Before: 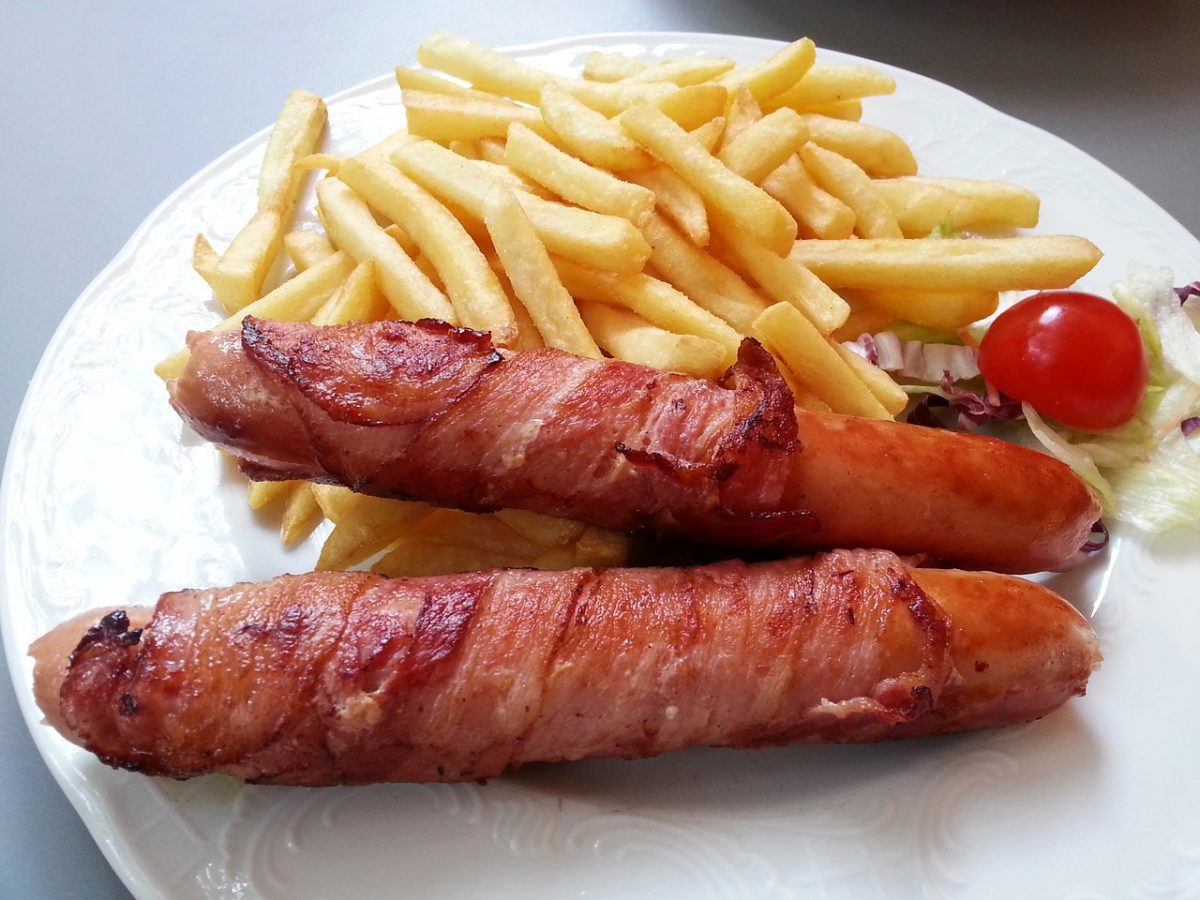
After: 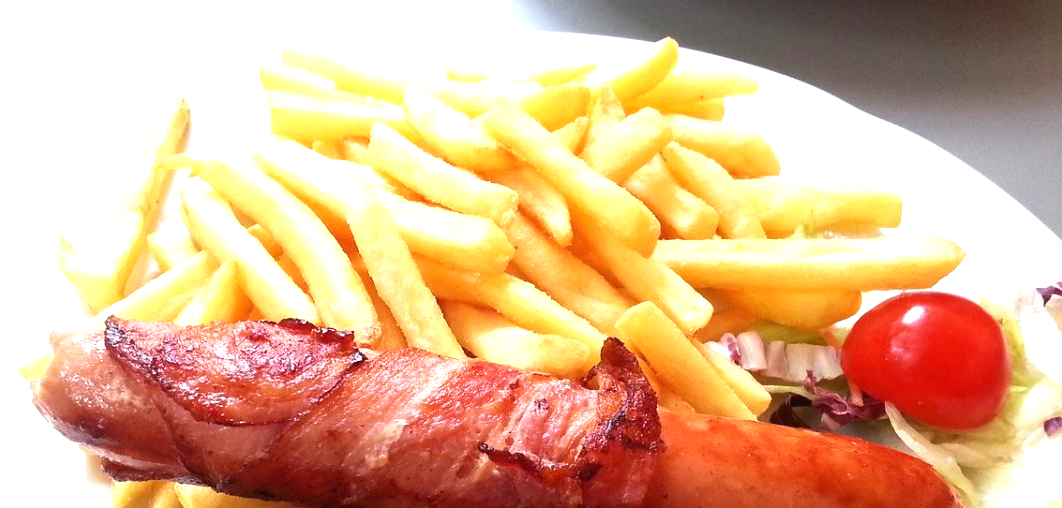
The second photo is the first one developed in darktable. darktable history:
exposure: black level correction 0, exposure 1.001 EV, compensate highlight preservation false
crop and rotate: left 11.452%, bottom 43.535%
